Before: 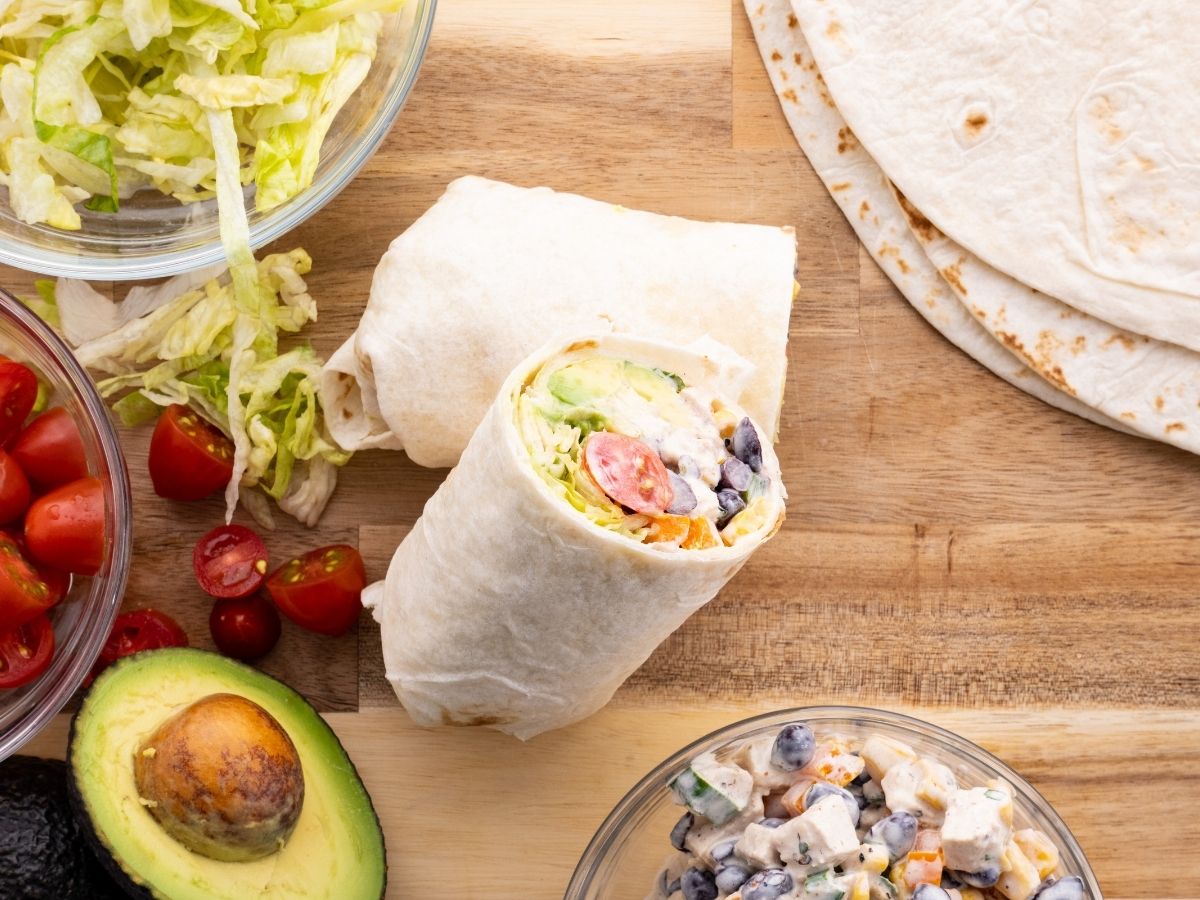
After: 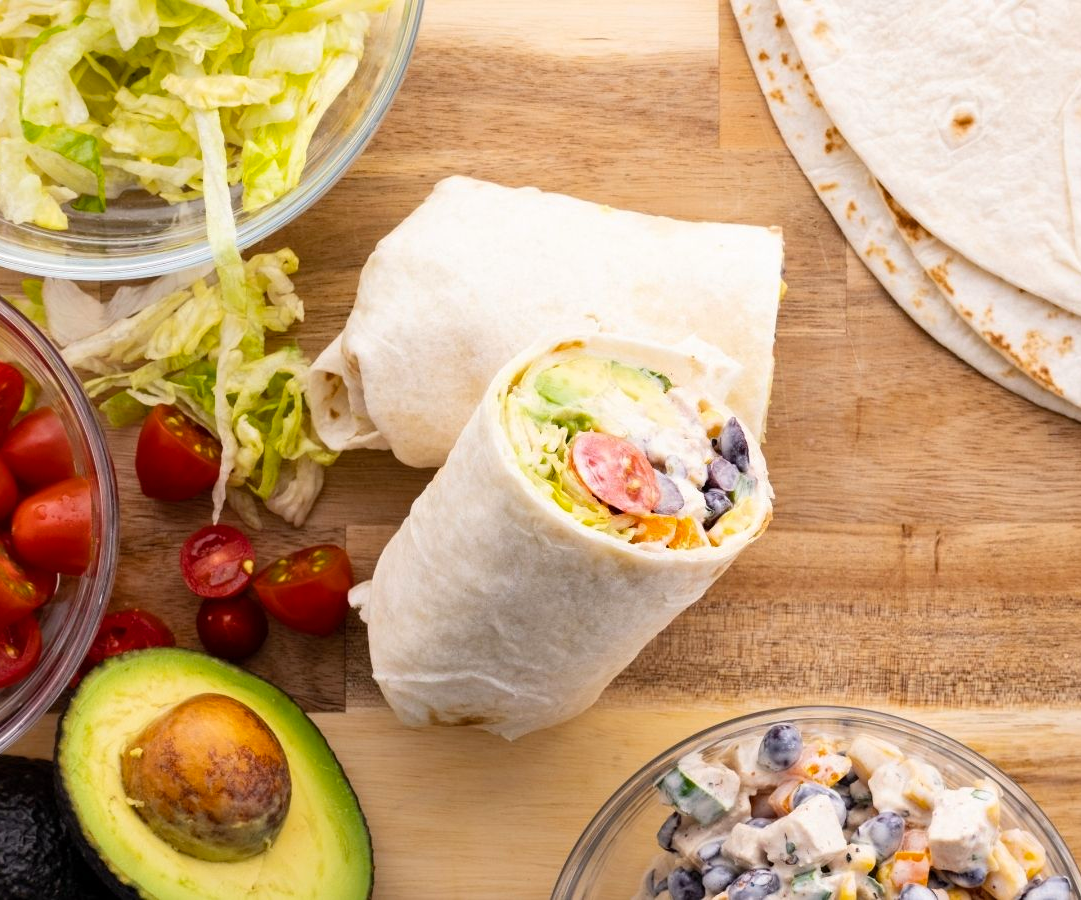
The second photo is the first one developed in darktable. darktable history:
crop and rotate: left 1.088%, right 8.807%
tone equalizer: on, module defaults
color balance rgb: perceptual saturation grading › global saturation 10%, global vibrance 10%
